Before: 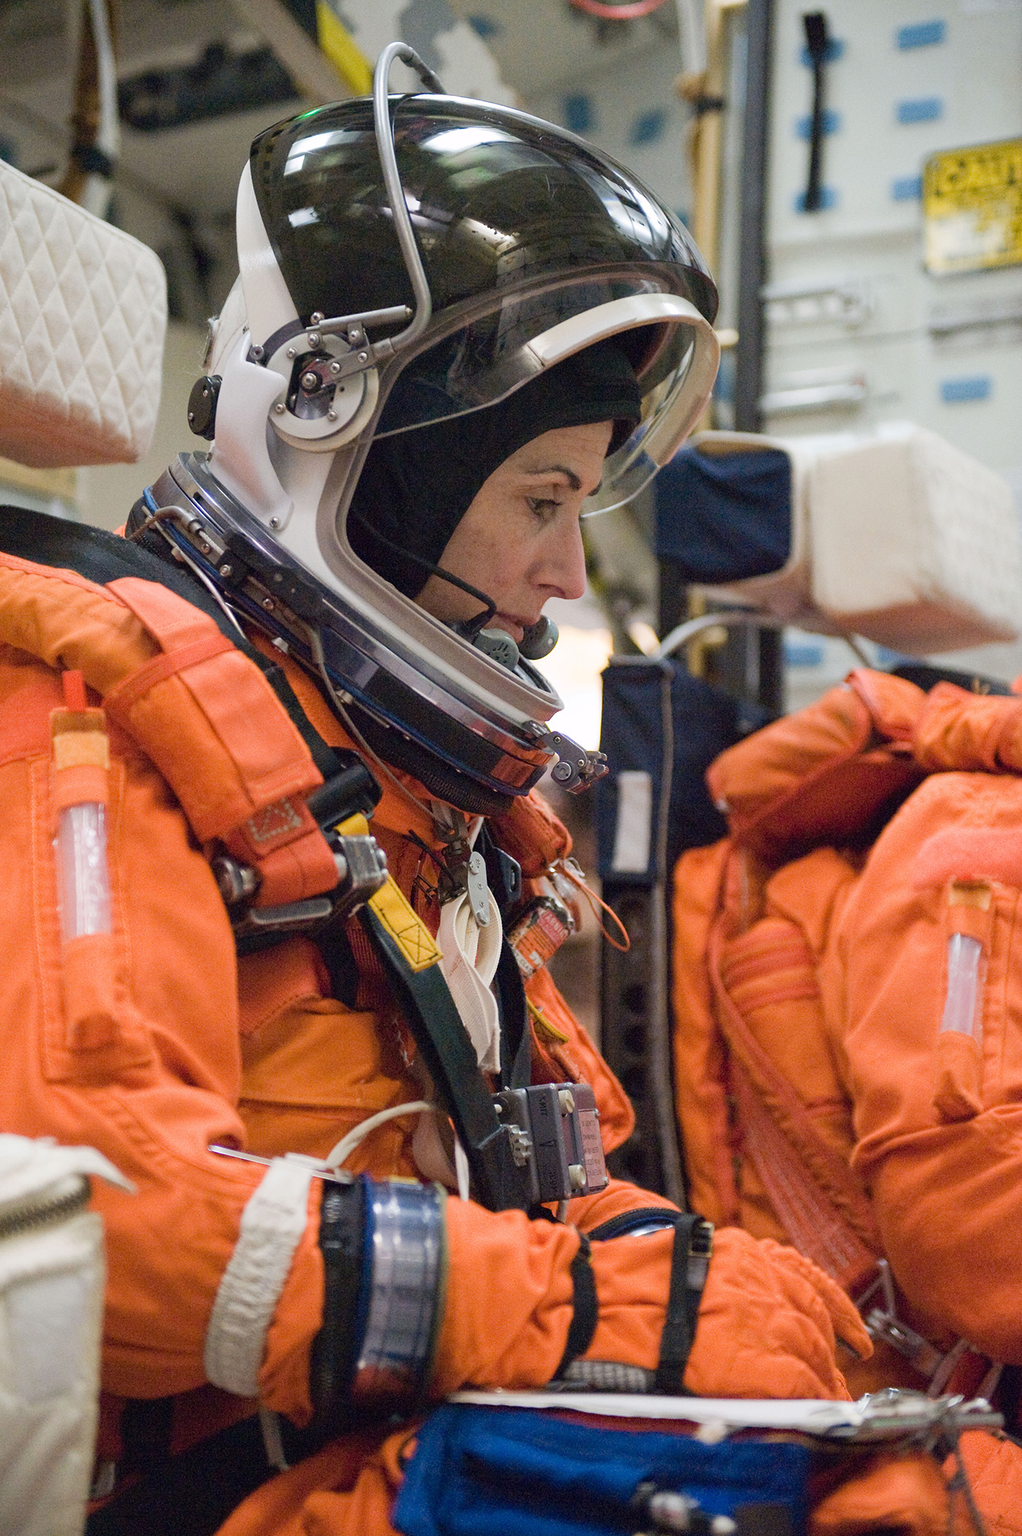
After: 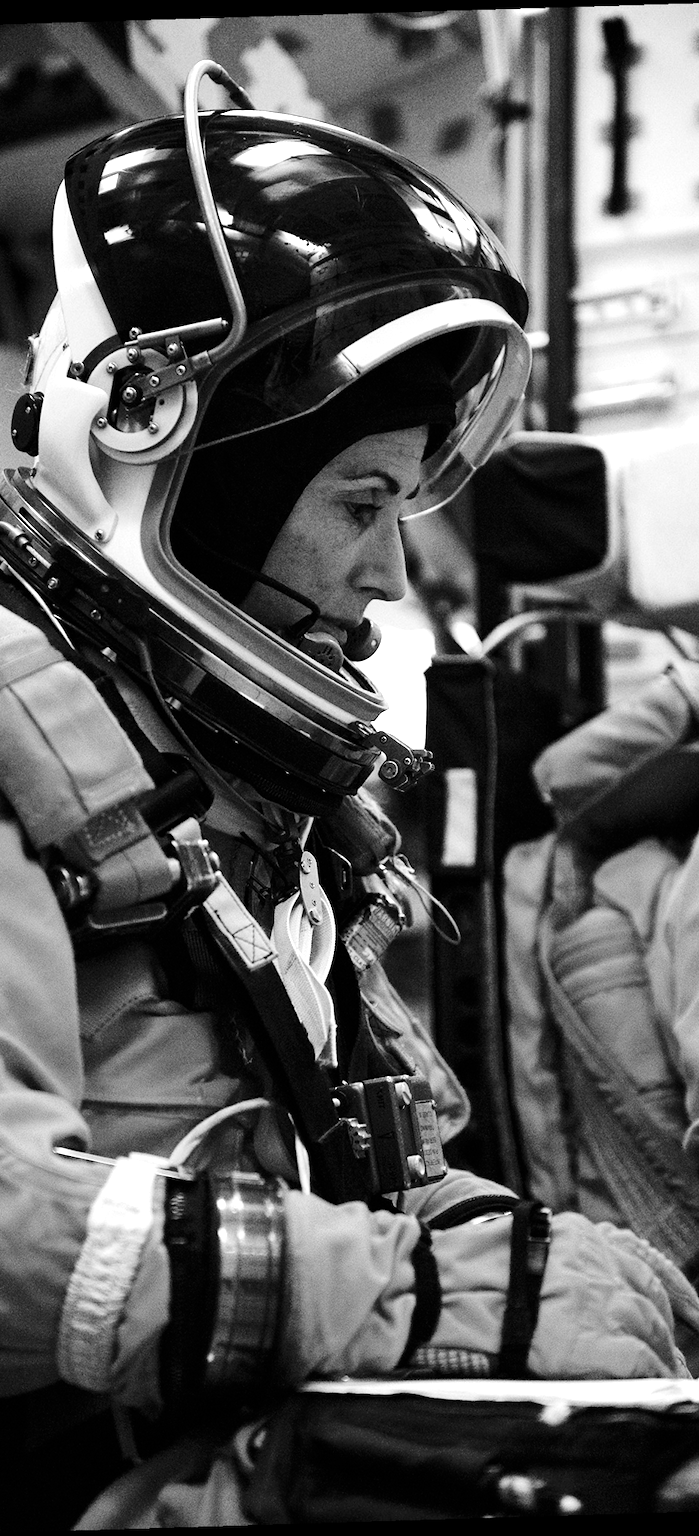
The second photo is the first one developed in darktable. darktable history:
crop and rotate: left 17.732%, right 15.423%
contrast brightness saturation: contrast 0.19, brightness -0.24, saturation 0.11
rotate and perspective: rotation -1.75°, automatic cropping off
monochrome: on, module defaults
tone equalizer: -8 EV -0.75 EV, -7 EV -0.7 EV, -6 EV -0.6 EV, -5 EV -0.4 EV, -3 EV 0.4 EV, -2 EV 0.6 EV, -1 EV 0.7 EV, +0 EV 0.75 EV, edges refinement/feathering 500, mask exposure compensation -1.57 EV, preserve details no
